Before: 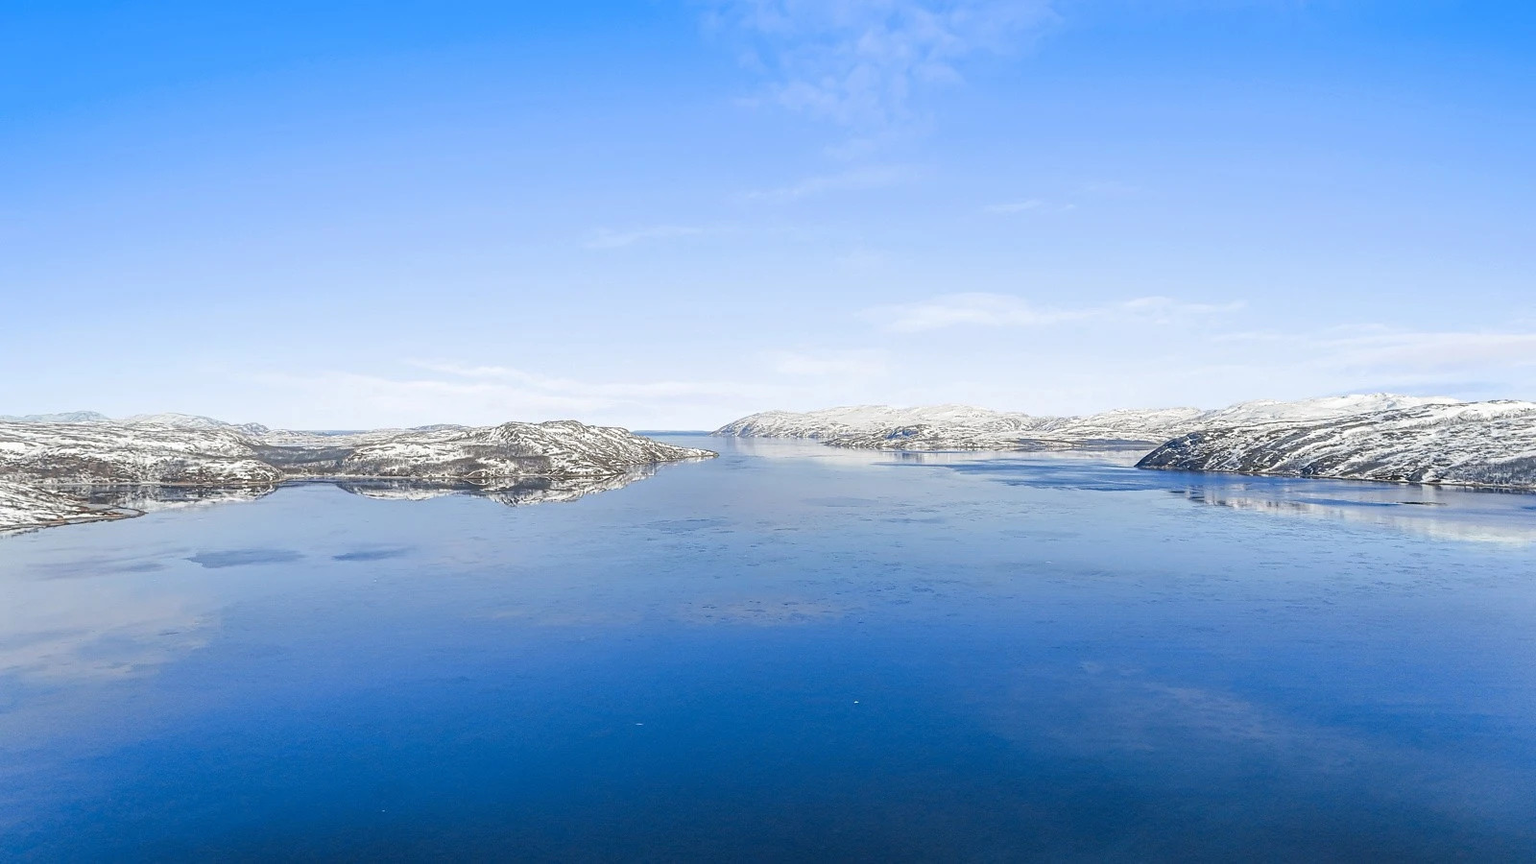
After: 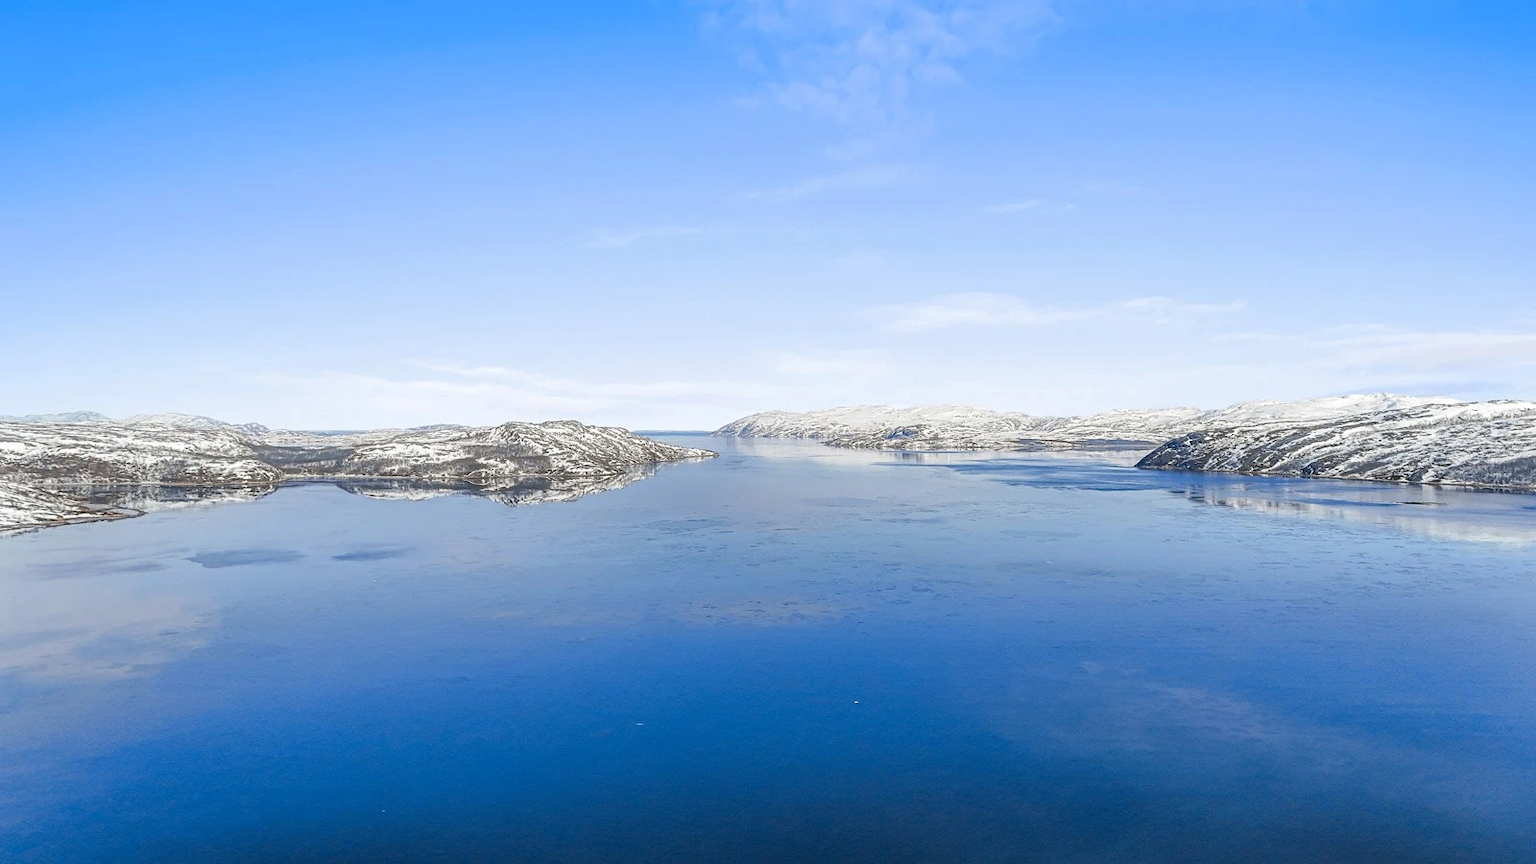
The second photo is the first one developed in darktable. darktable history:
tone equalizer: -8 EV -1.8 EV, -7 EV -1.12 EV, -6 EV -1.65 EV
